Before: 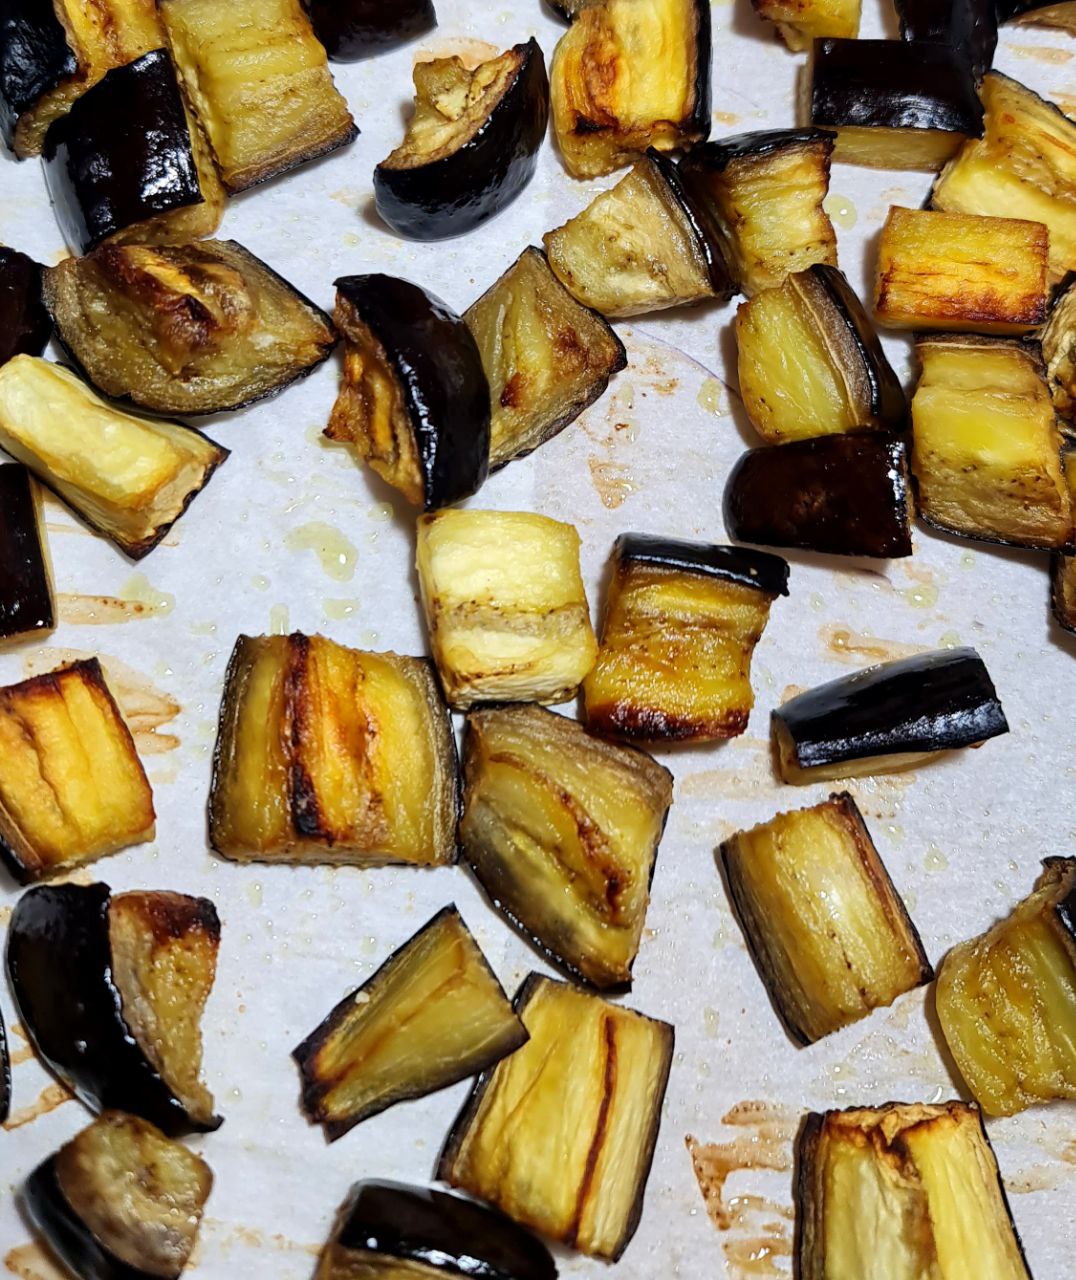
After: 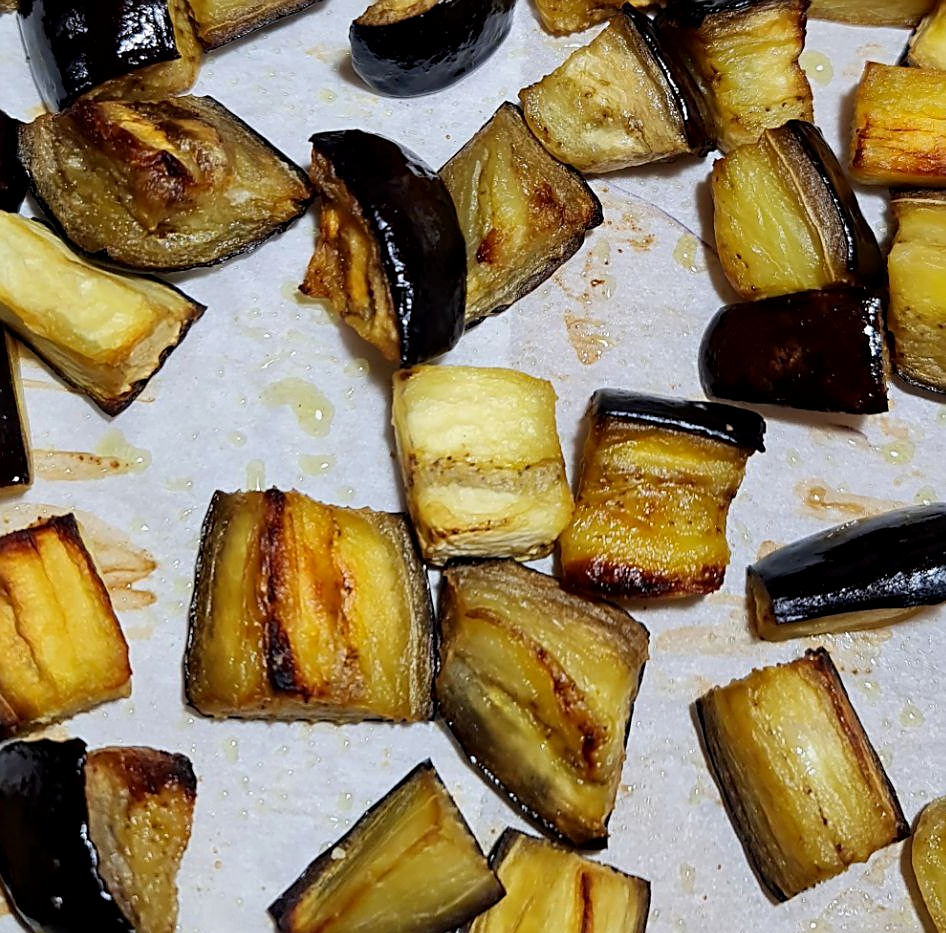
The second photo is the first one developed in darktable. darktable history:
crop and rotate: left 2.341%, top 11.289%, right 9.688%, bottom 15.82%
sharpen: amount 0.49
exposure: black level correction 0.002, exposure -0.198 EV, compensate highlight preservation false
